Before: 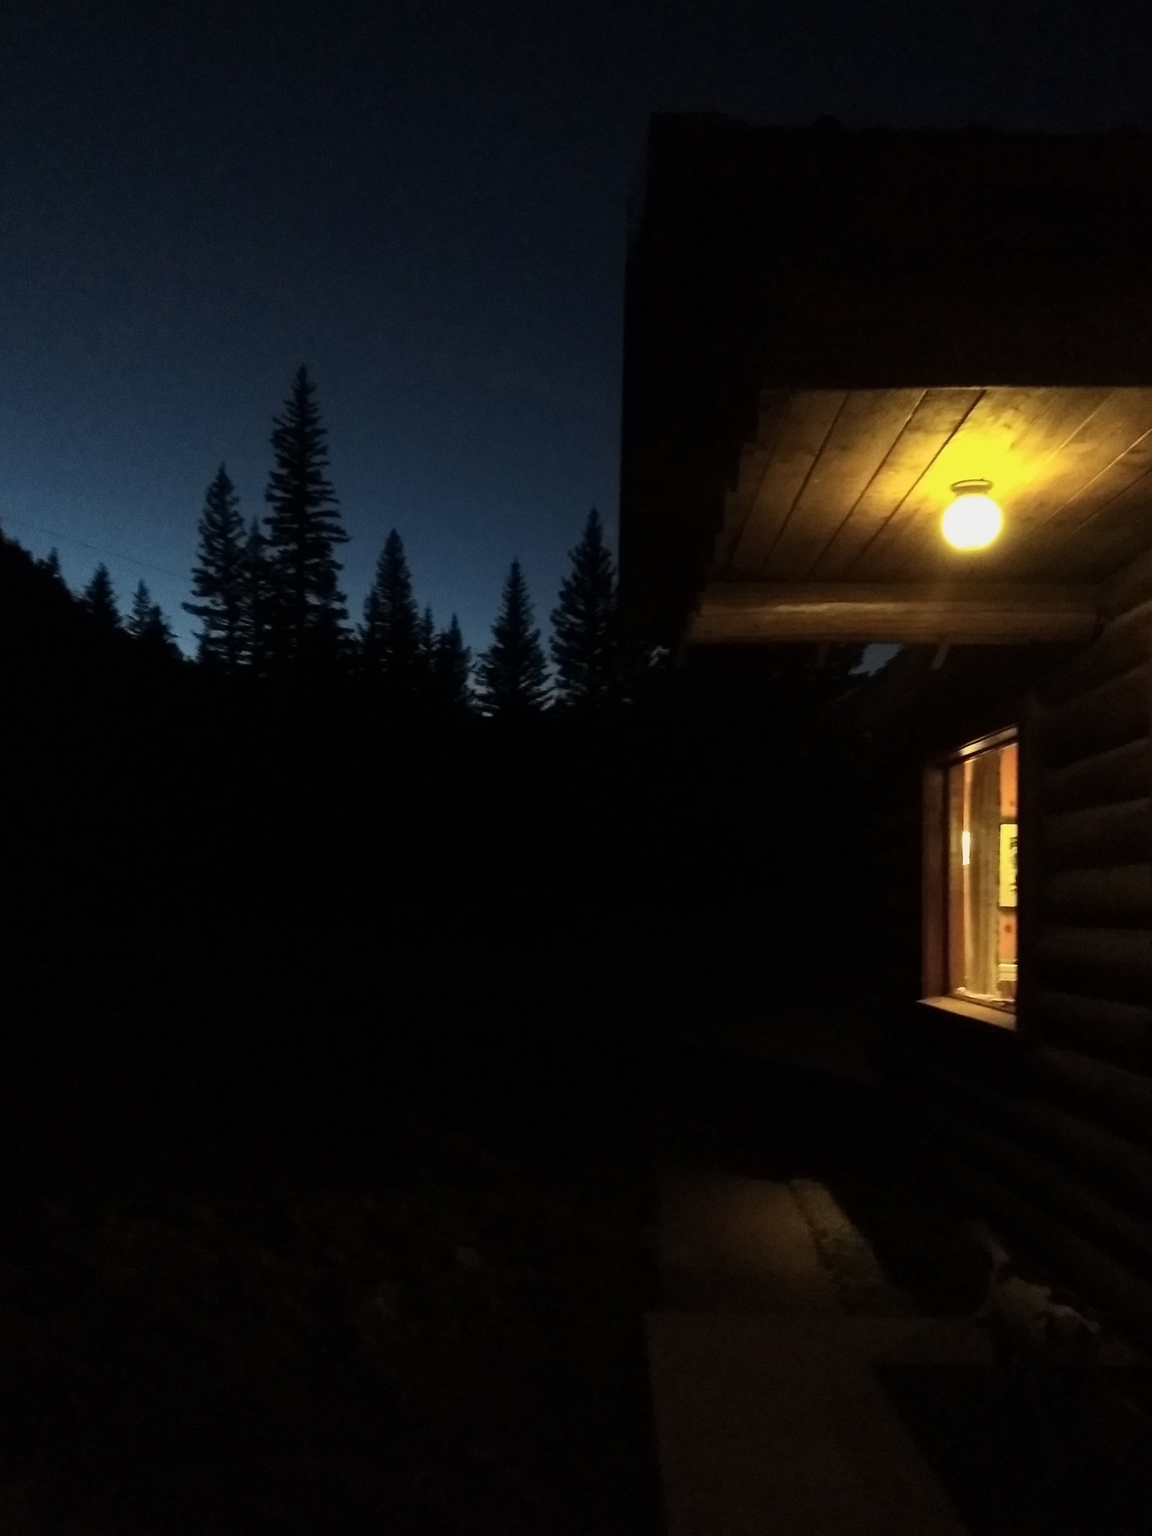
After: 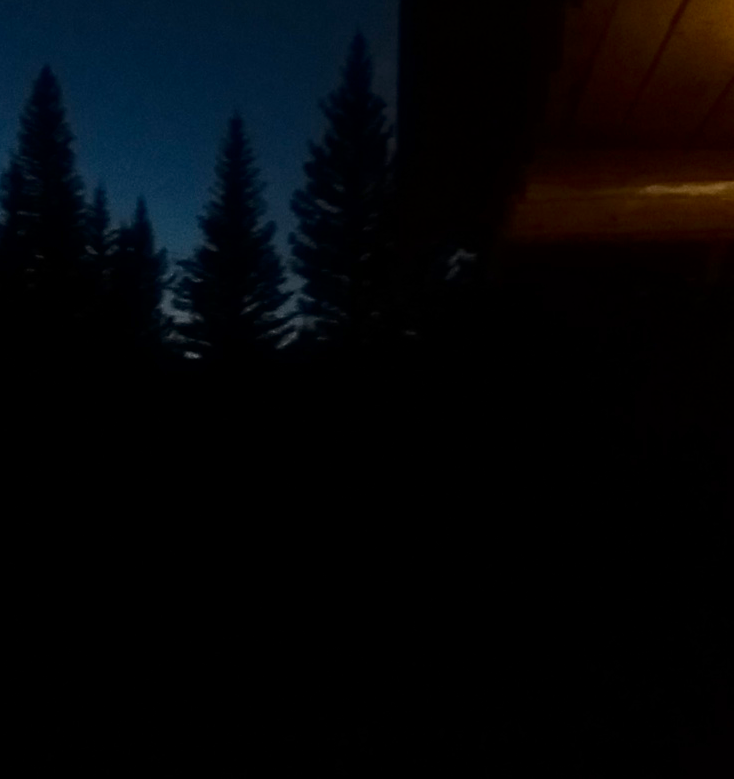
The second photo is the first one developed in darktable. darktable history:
crop: left 31.633%, top 31.731%, right 27.587%, bottom 35.802%
contrast brightness saturation: contrast 0.189, brightness -0.102, saturation 0.215
